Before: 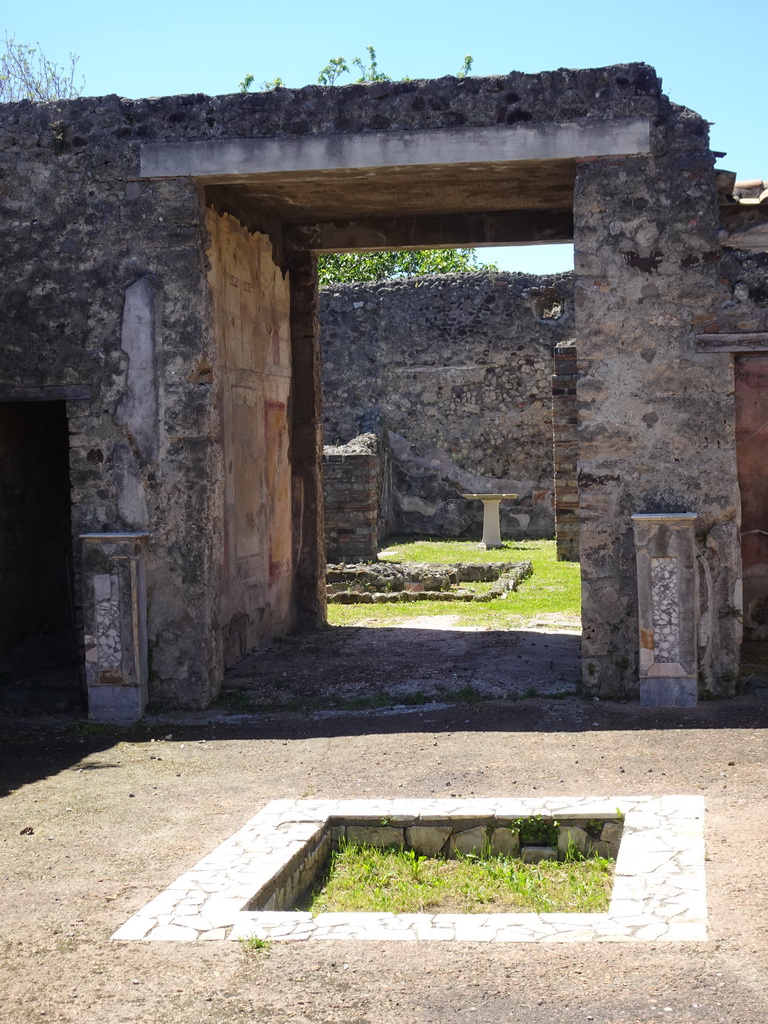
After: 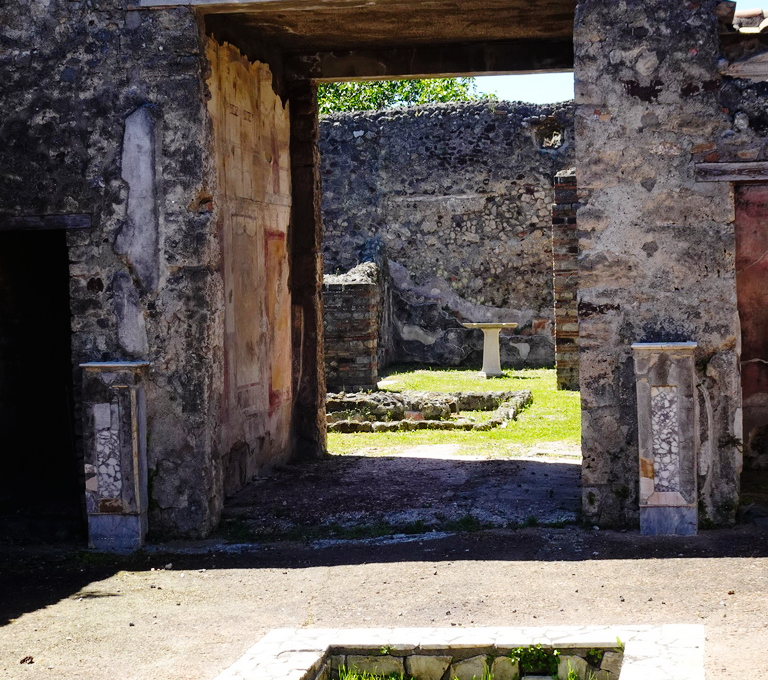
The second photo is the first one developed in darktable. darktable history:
tone curve: curves: ch0 [(0, 0) (0.003, 0.006) (0.011, 0.007) (0.025, 0.009) (0.044, 0.012) (0.069, 0.021) (0.1, 0.036) (0.136, 0.056) (0.177, 0.105) (0.224, 0.165) (0.277, 0.251) (0.335, 0.344) (0.399, 0.439) (0.468, 0.532) (0.543, 0.628) (0.623, 0.718) (0.709, 0.797) (0.801, 0.874) (0.898, 0.943) (1, 1)], preserve colors none
crop: top 16.767%, bottom 16.74%
